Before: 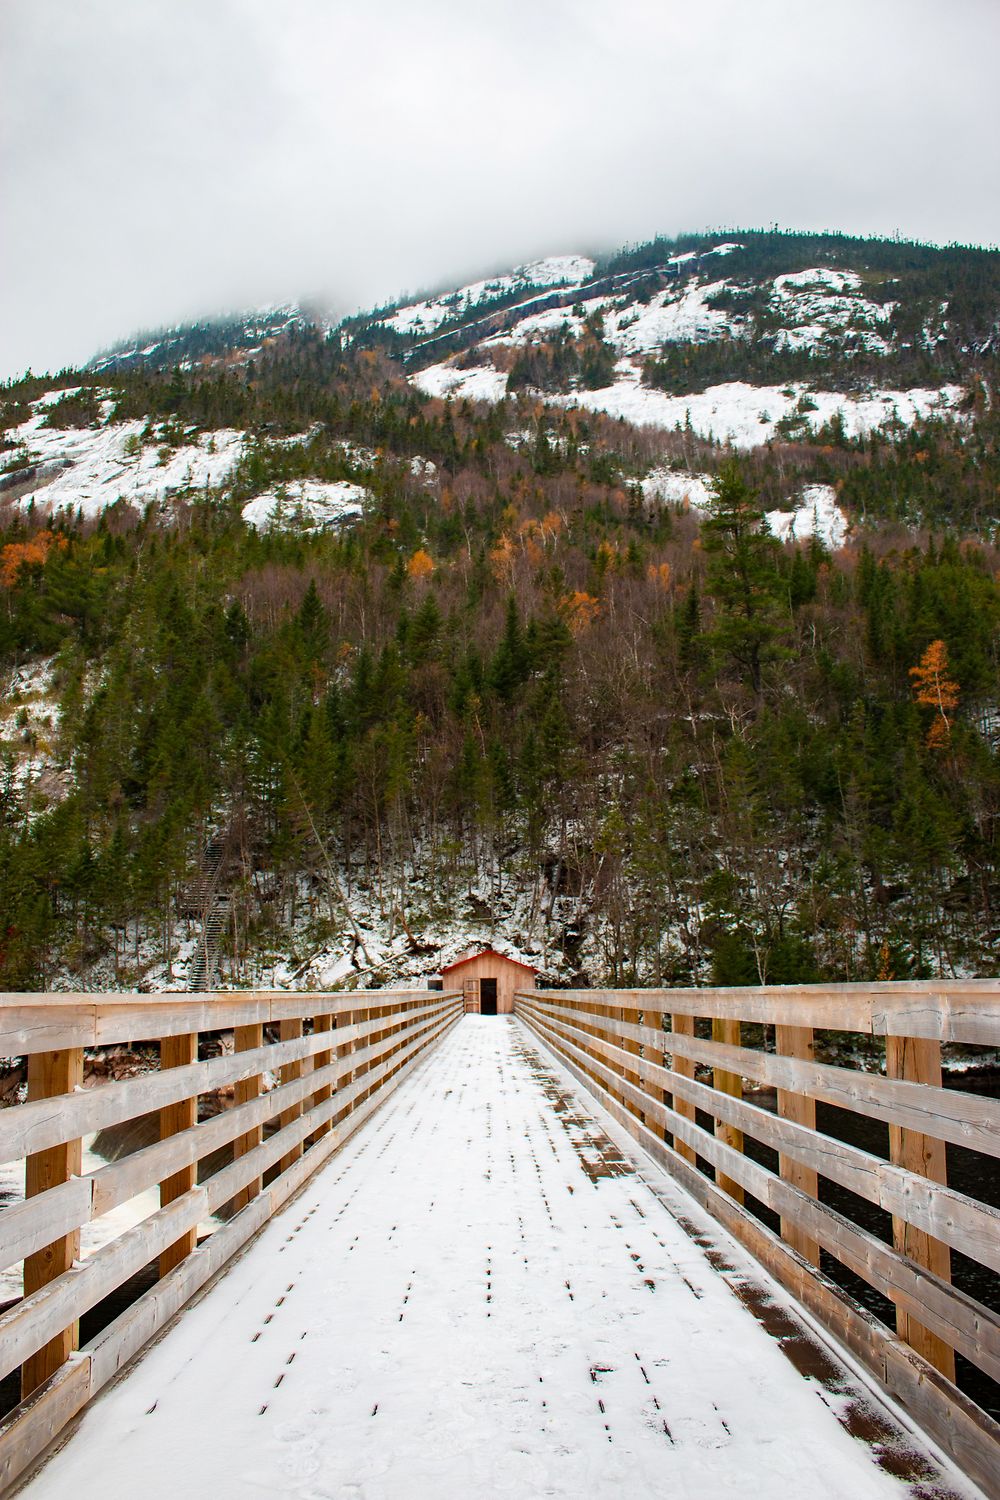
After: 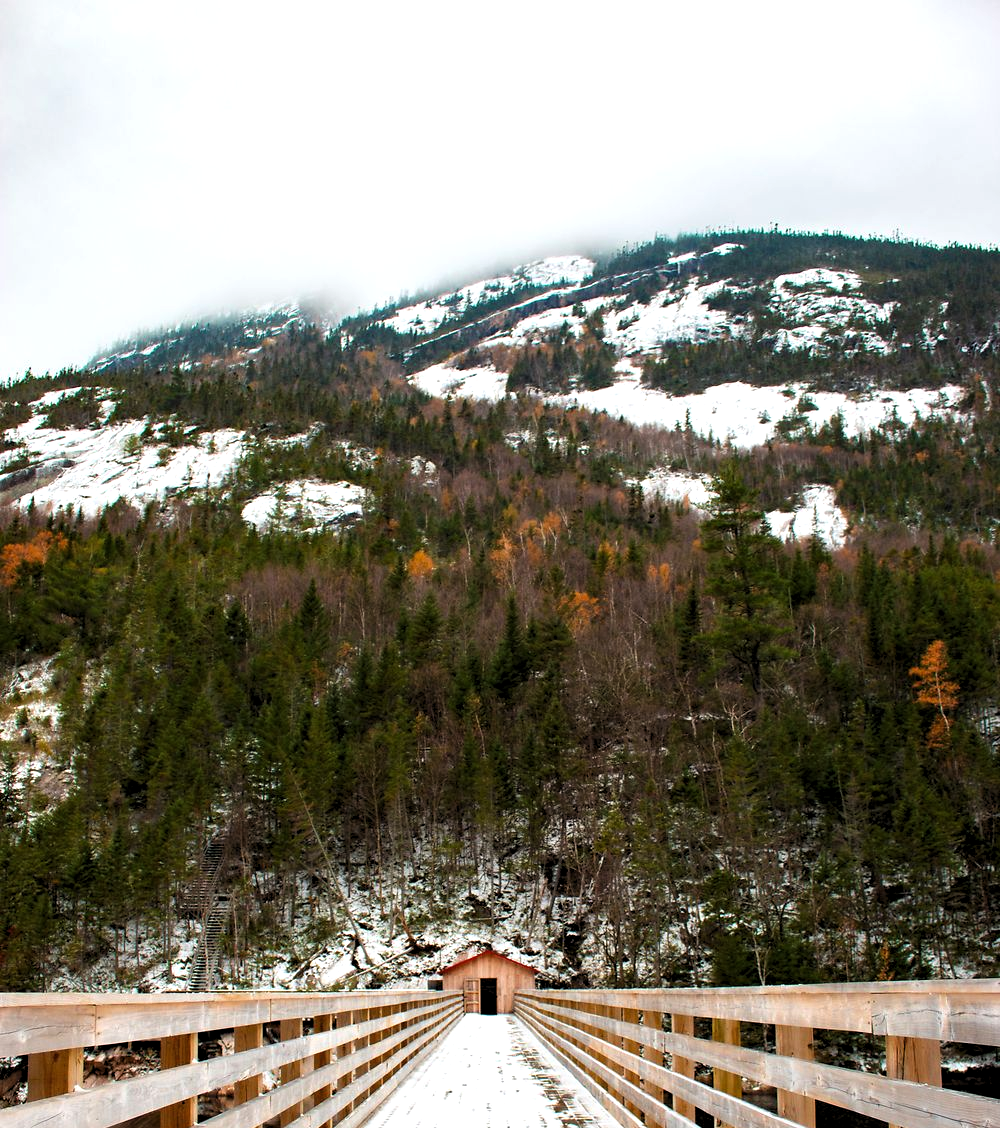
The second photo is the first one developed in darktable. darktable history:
crop: bottom 24.772%
levels: levels [0.055, 0.477, 0.9]
